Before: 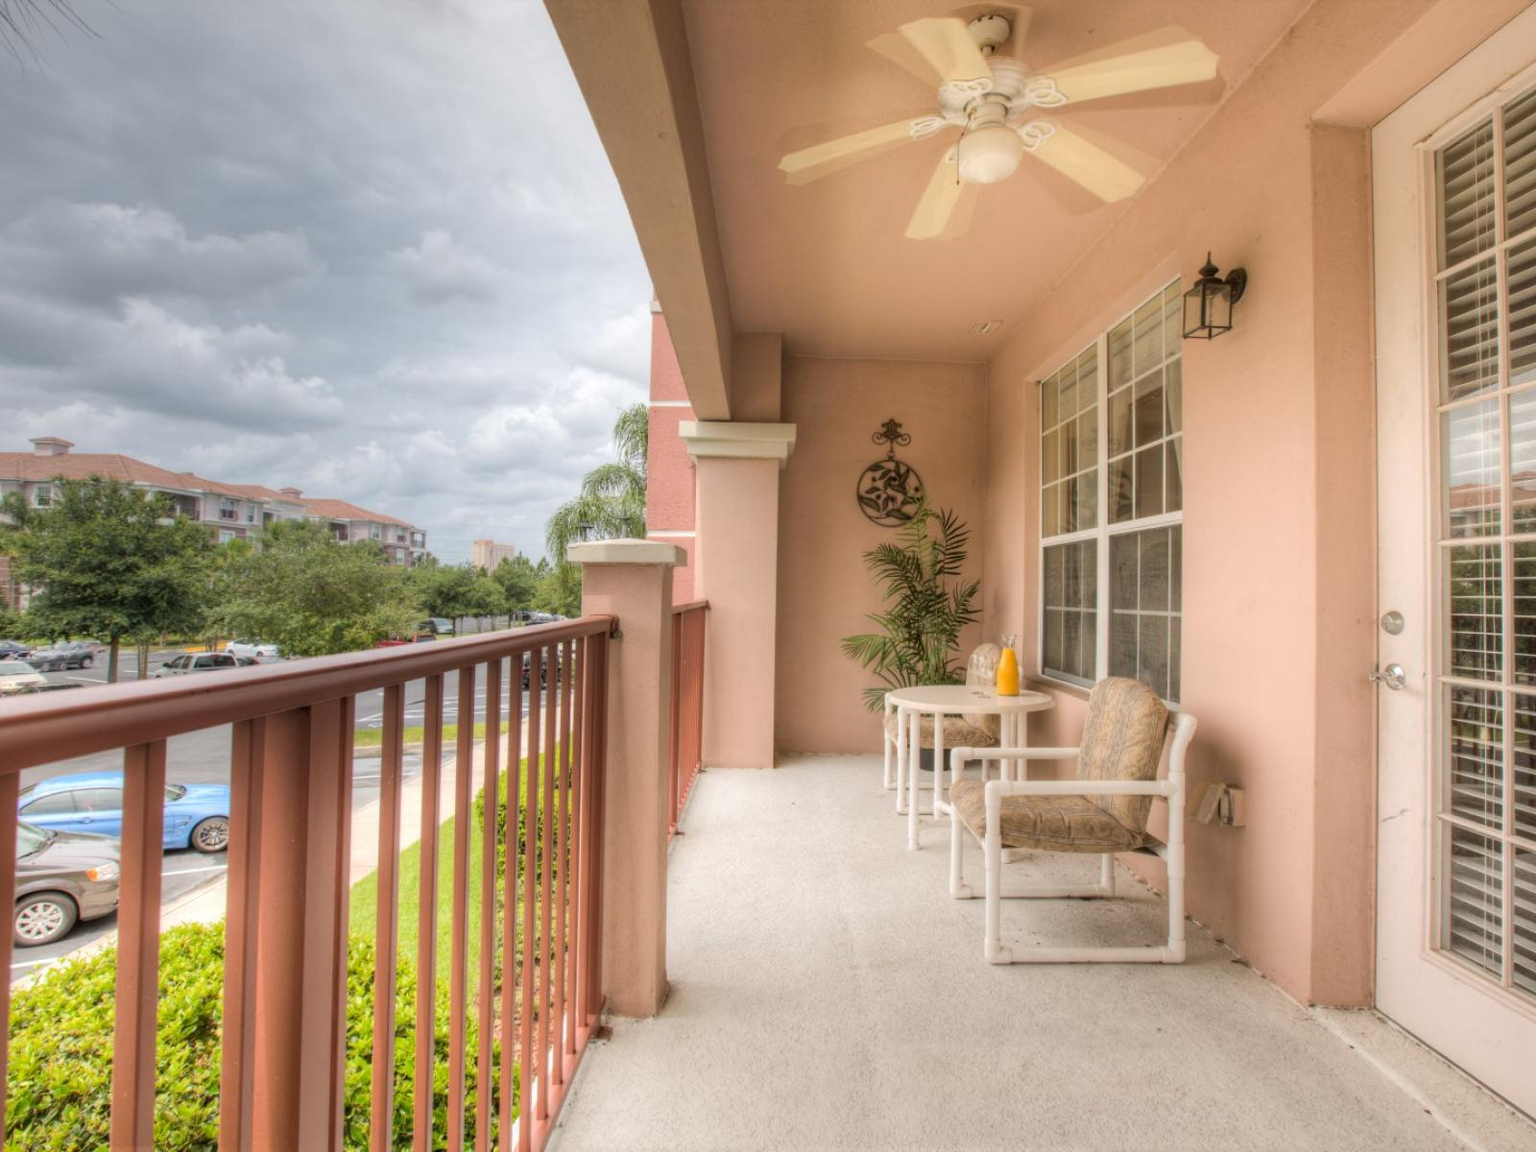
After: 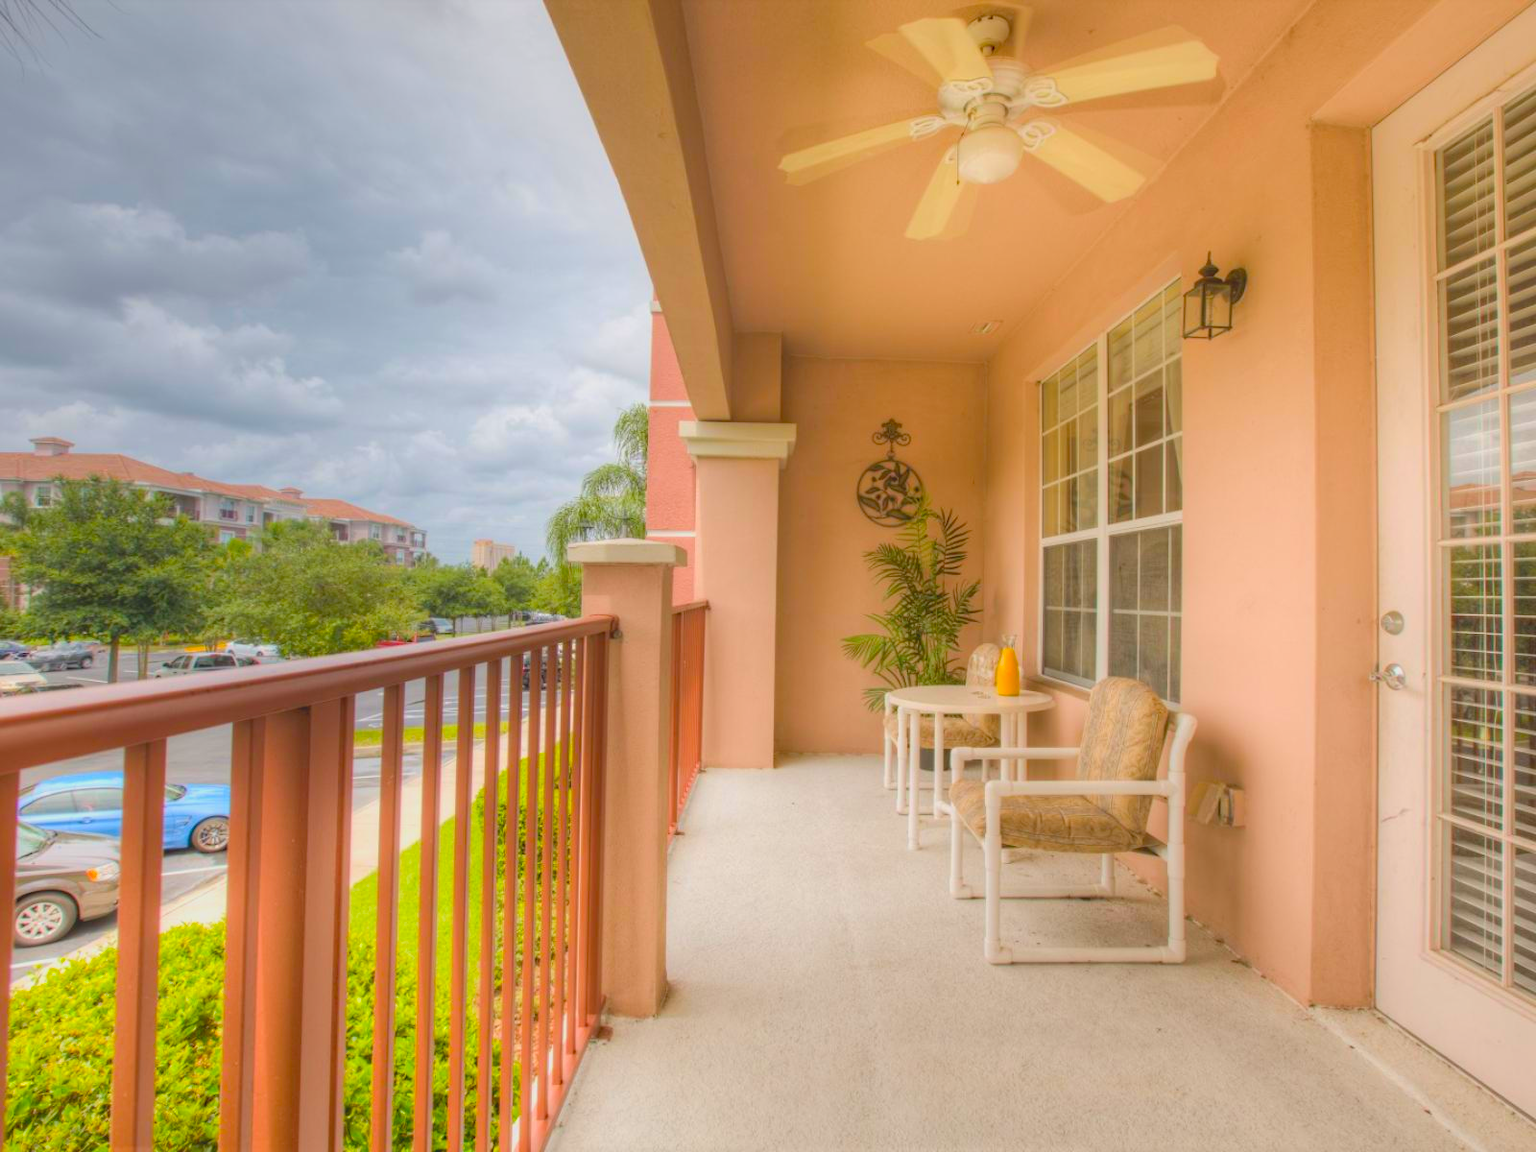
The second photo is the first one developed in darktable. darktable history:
sharpen: radius 5.377, amount 0.315, threshold 26.735
exposure: exposure 0.339 EV, compensate highlight preservation false
contrast brightness saturation: contrast -0.292
velvia: strength 32.64%, mid-tones bias 0.206
